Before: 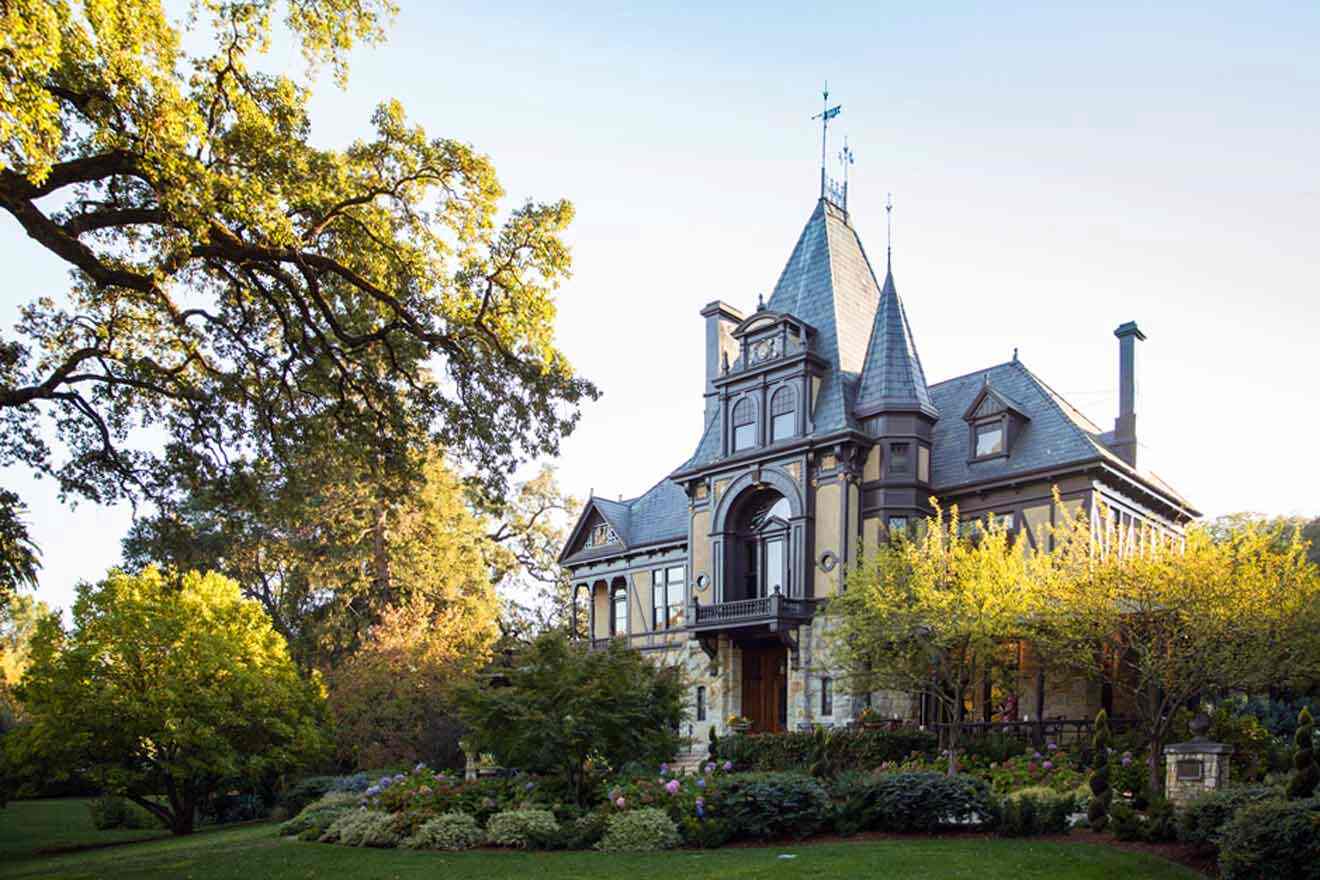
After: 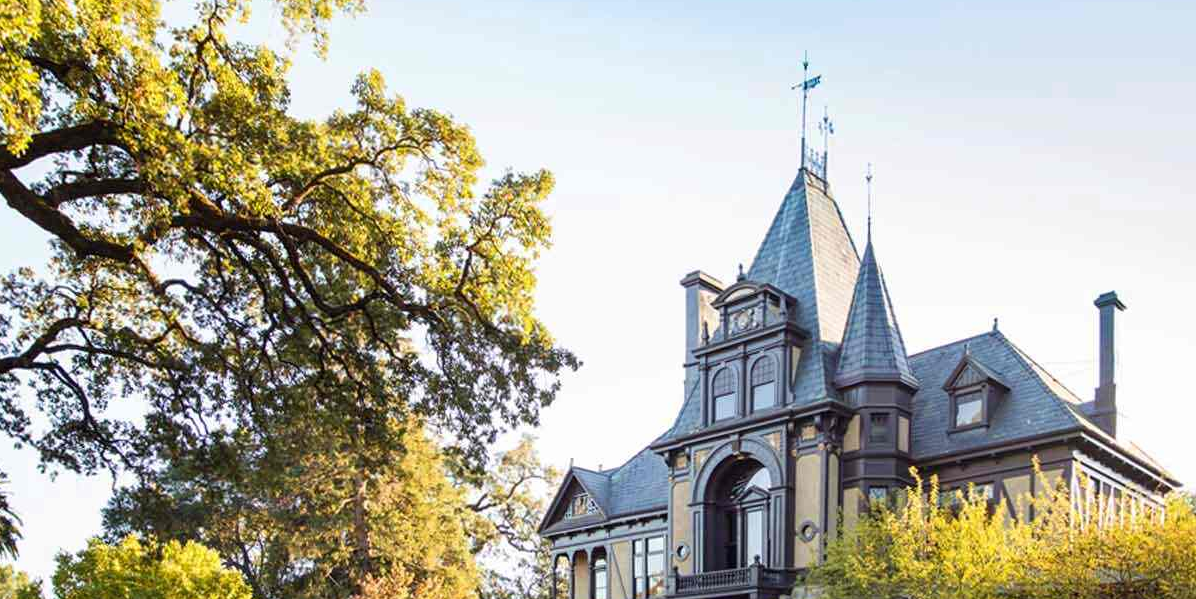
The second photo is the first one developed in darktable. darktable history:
crop: left 1.563%, top 3.427%, right 7.757%, bottom 28.46%
